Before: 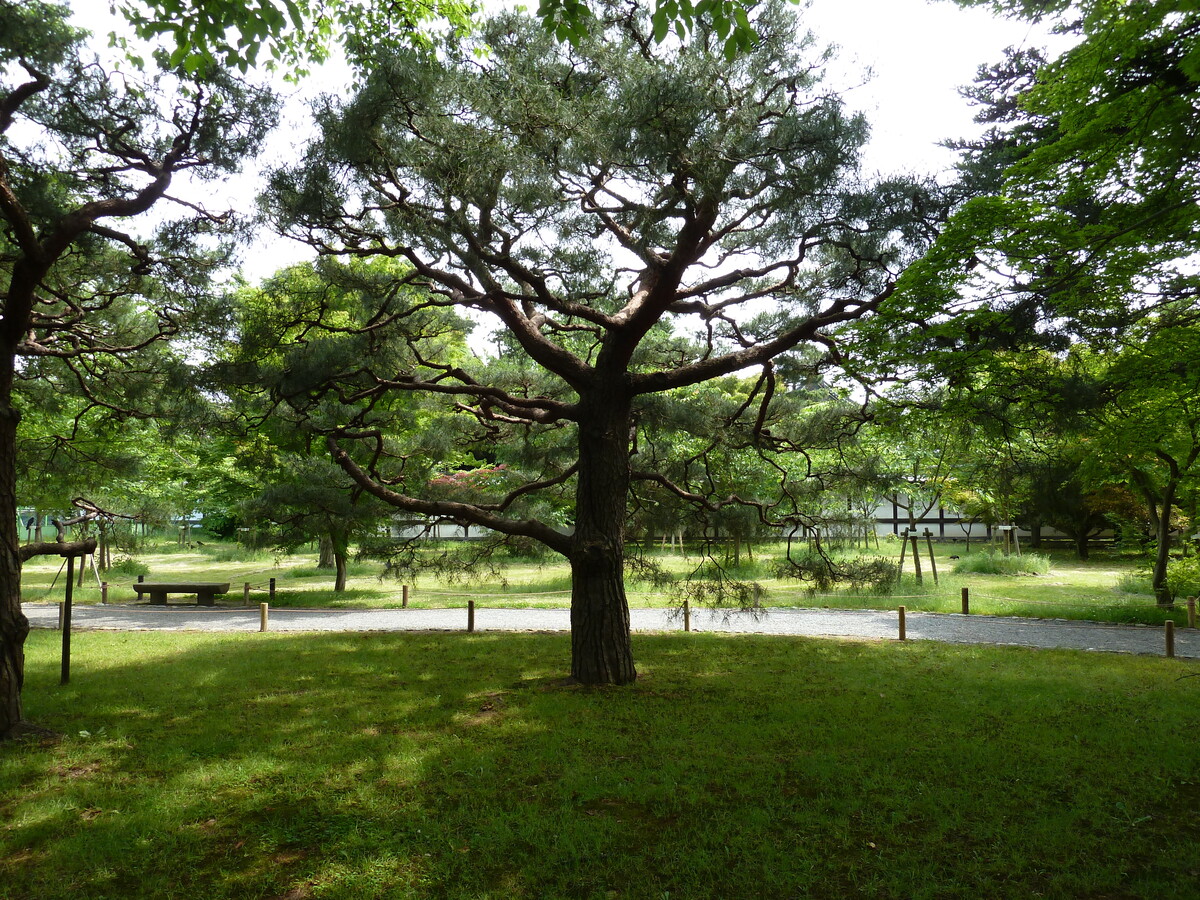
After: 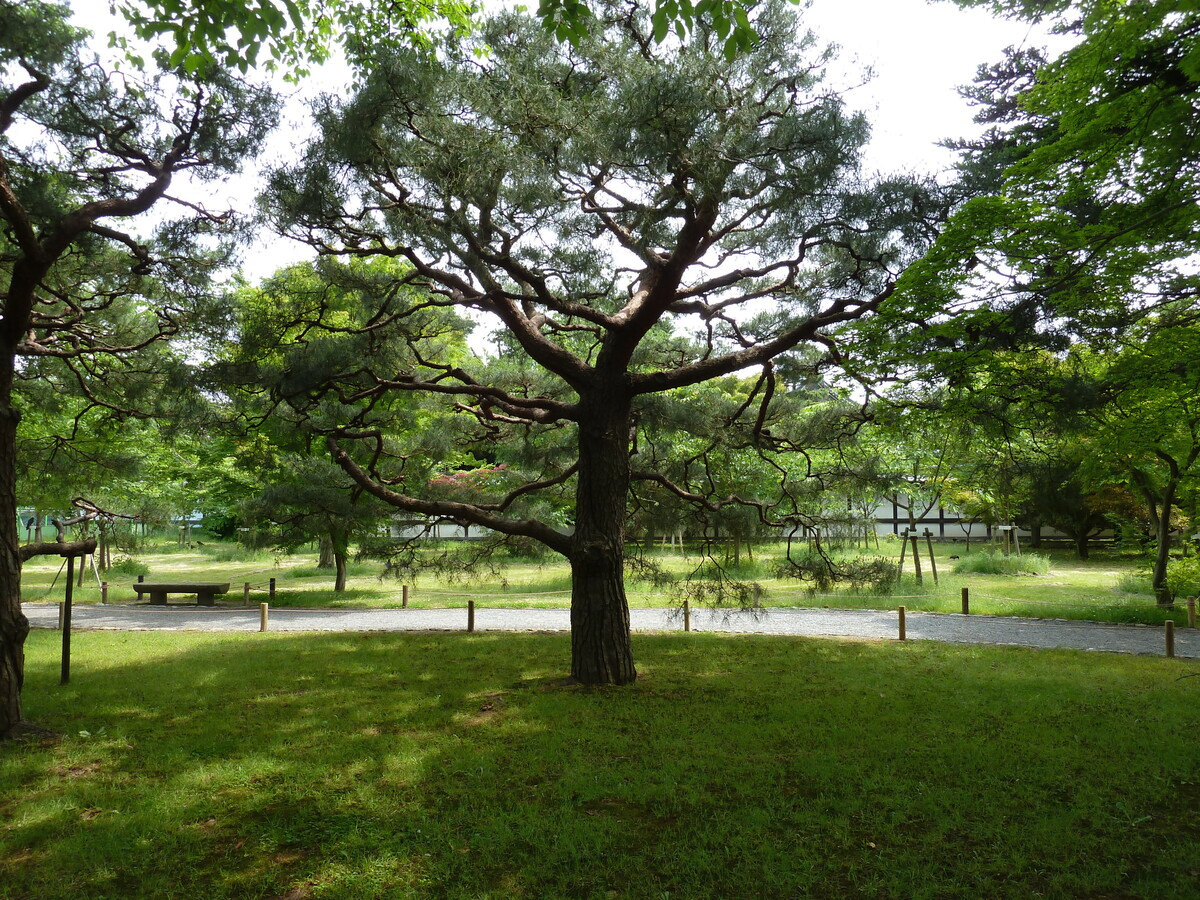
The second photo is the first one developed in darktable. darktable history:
shadows and highlights: shadows 30.17
